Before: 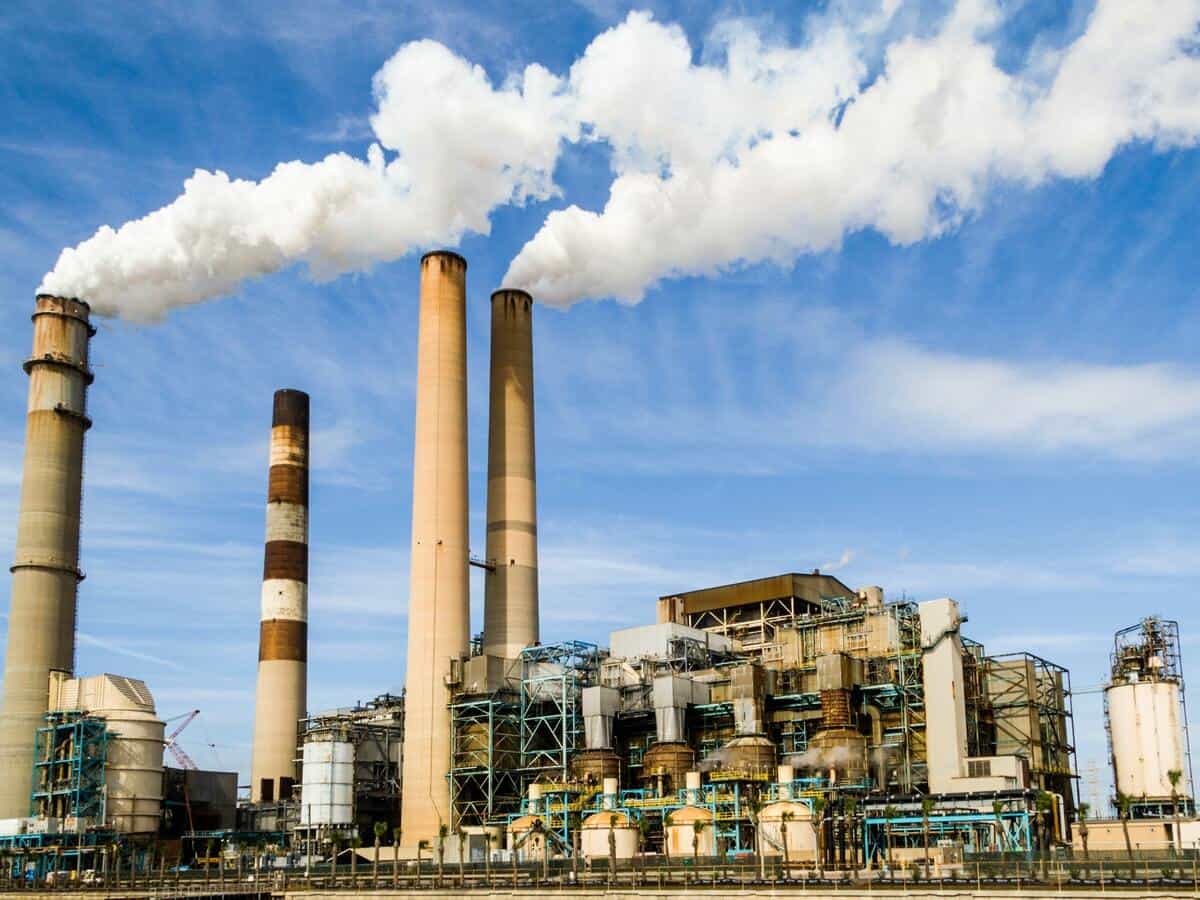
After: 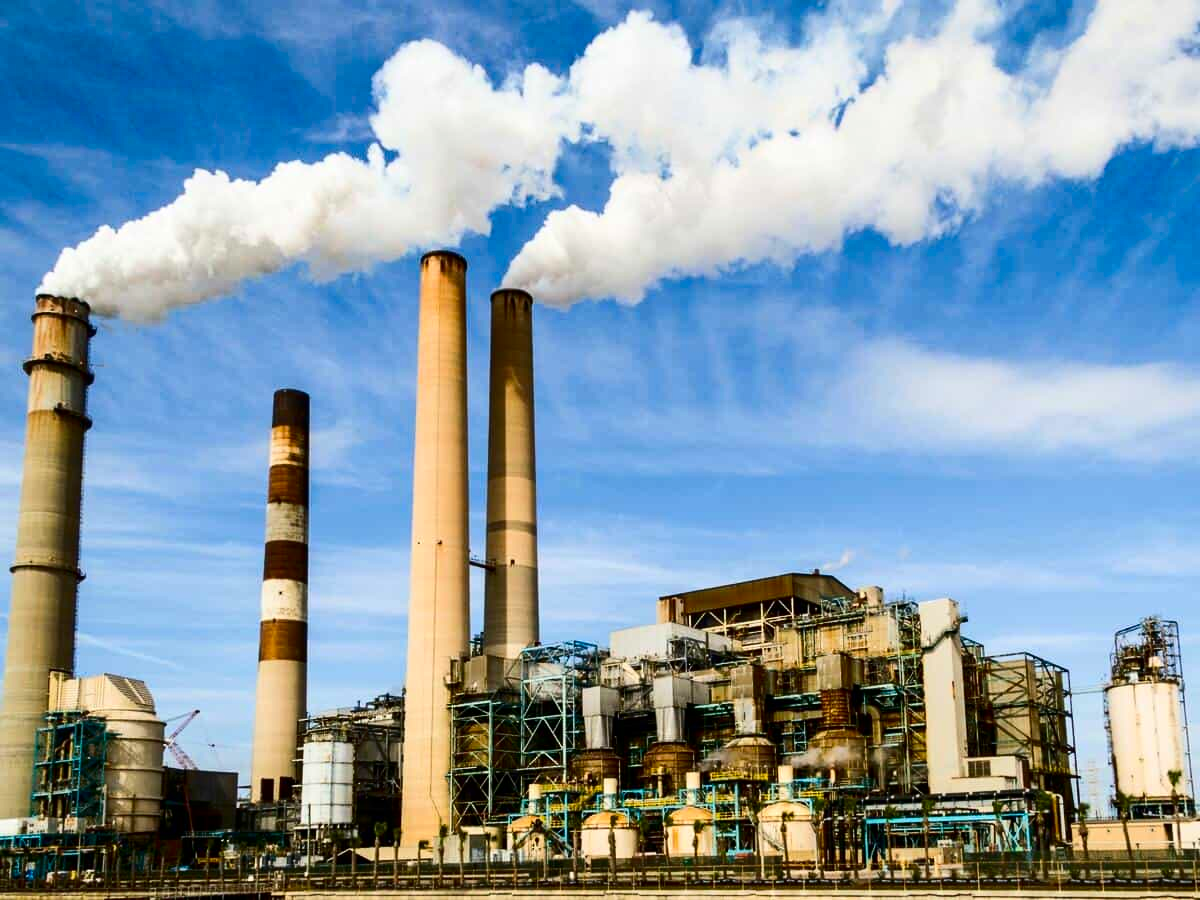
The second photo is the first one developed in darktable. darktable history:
contrast brightness saturation: contrast 0.194, brightness -0.113, saturation 0.213
